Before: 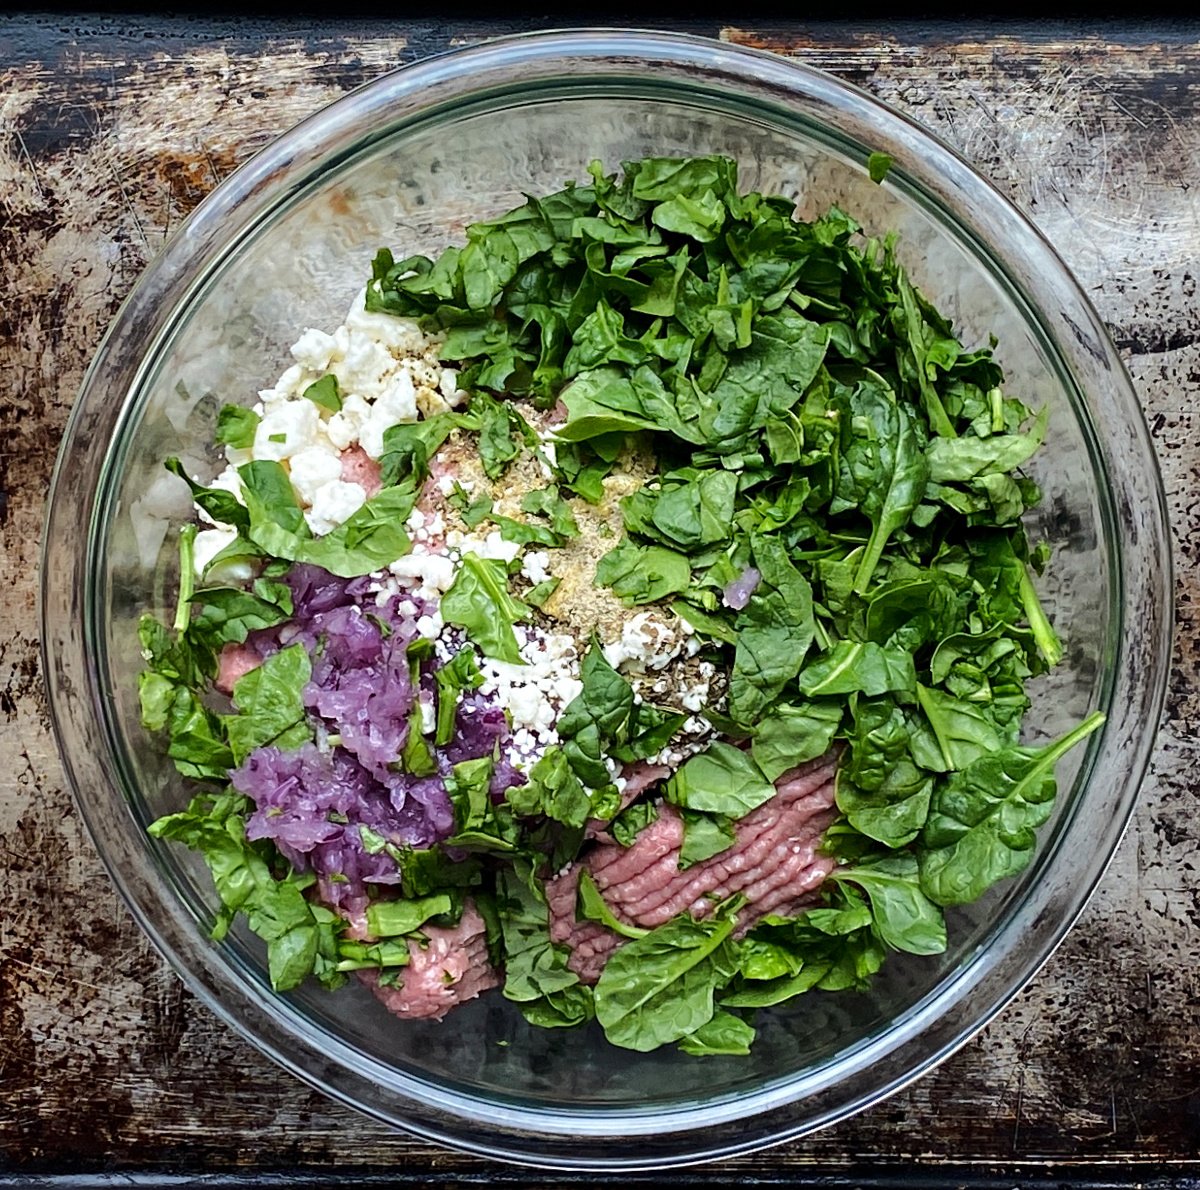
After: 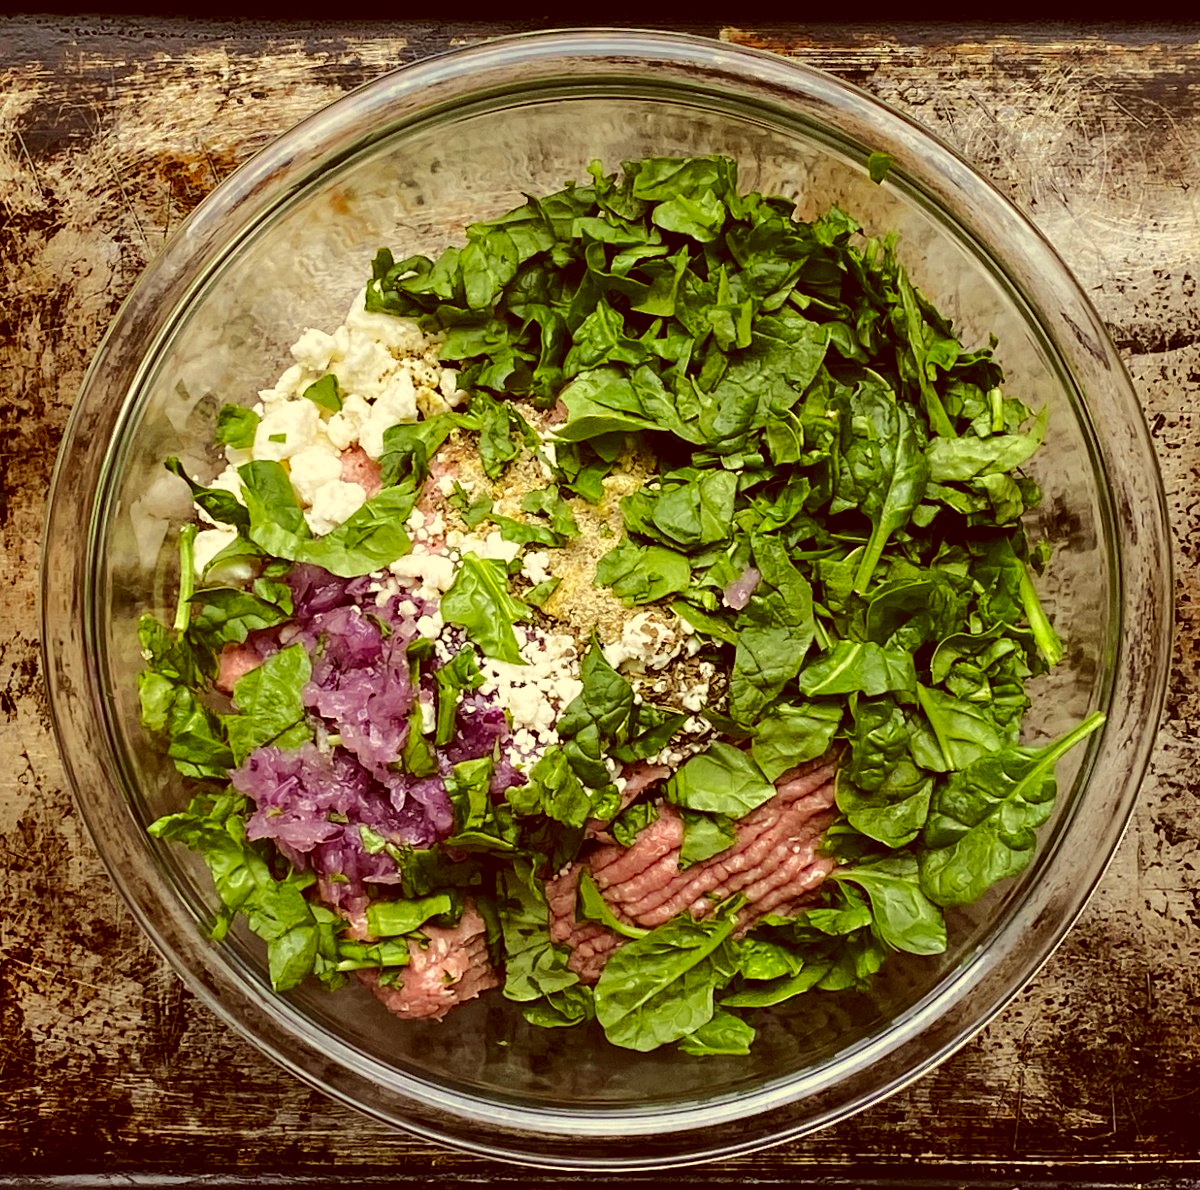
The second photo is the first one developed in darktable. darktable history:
color correction: highlights a* 1.1, highlights b* 24.05, shadows a* 15.71, shadows b* 24.69
